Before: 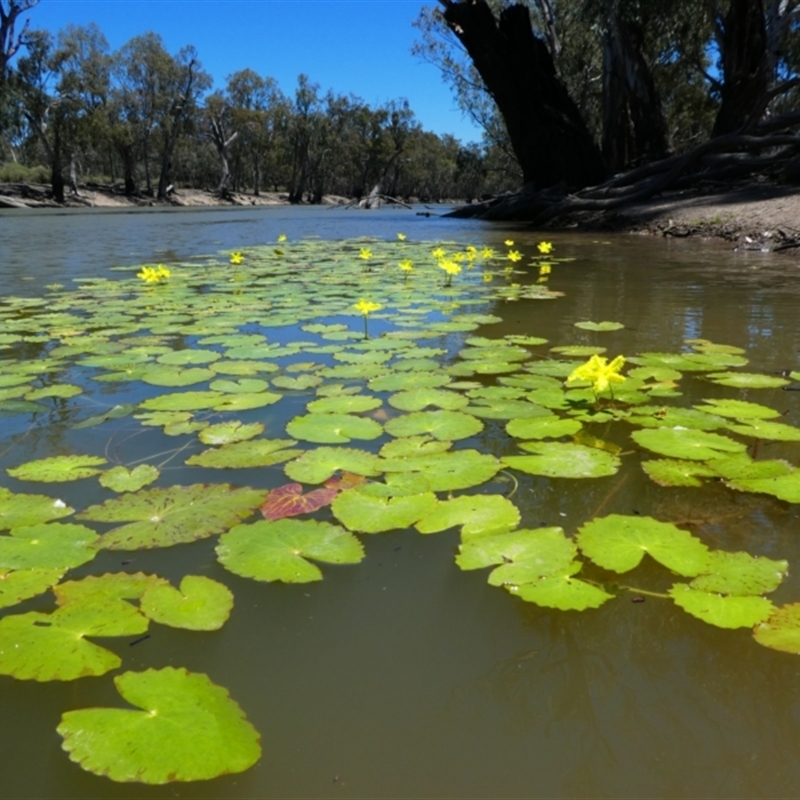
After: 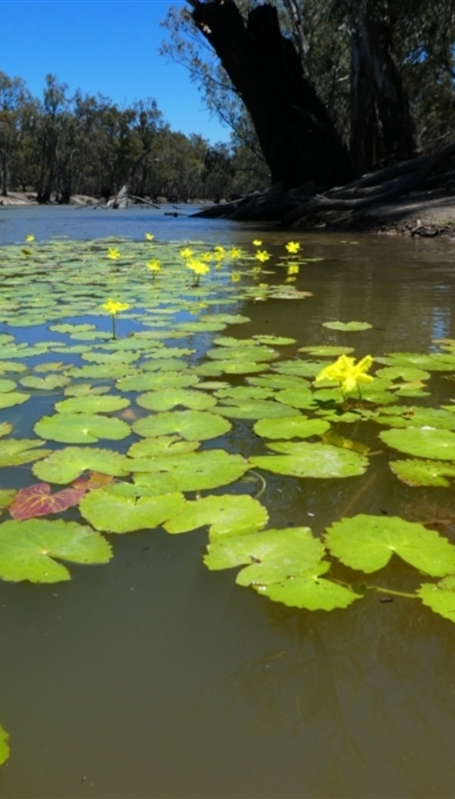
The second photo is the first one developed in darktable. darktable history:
crop: left 31.512%, top 0.007%, right 11.52%
